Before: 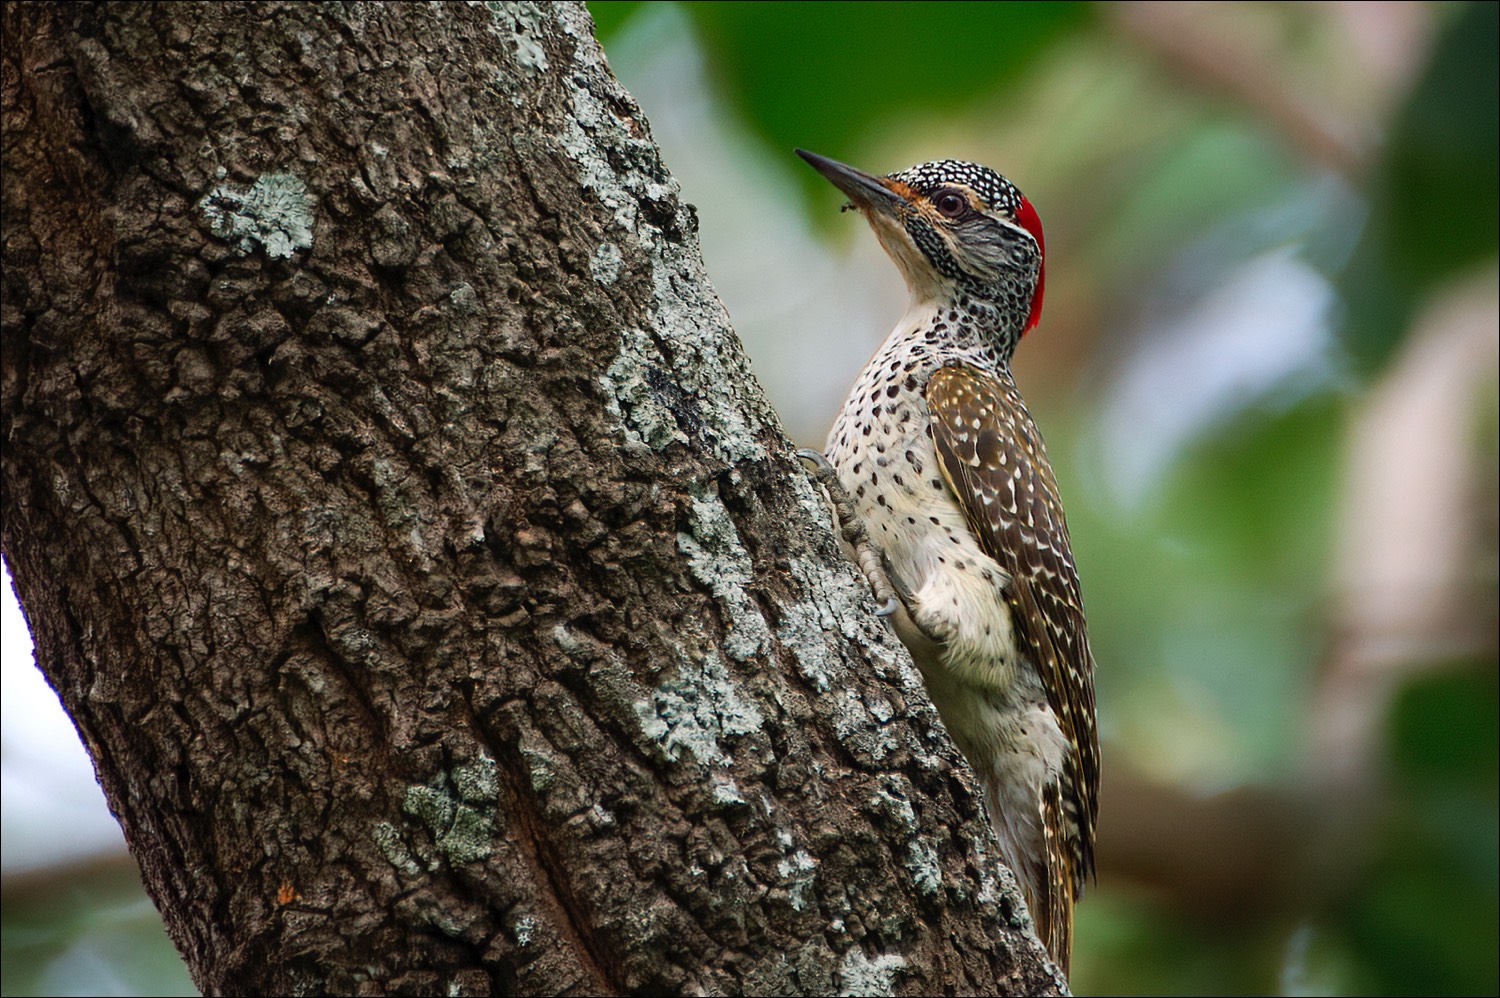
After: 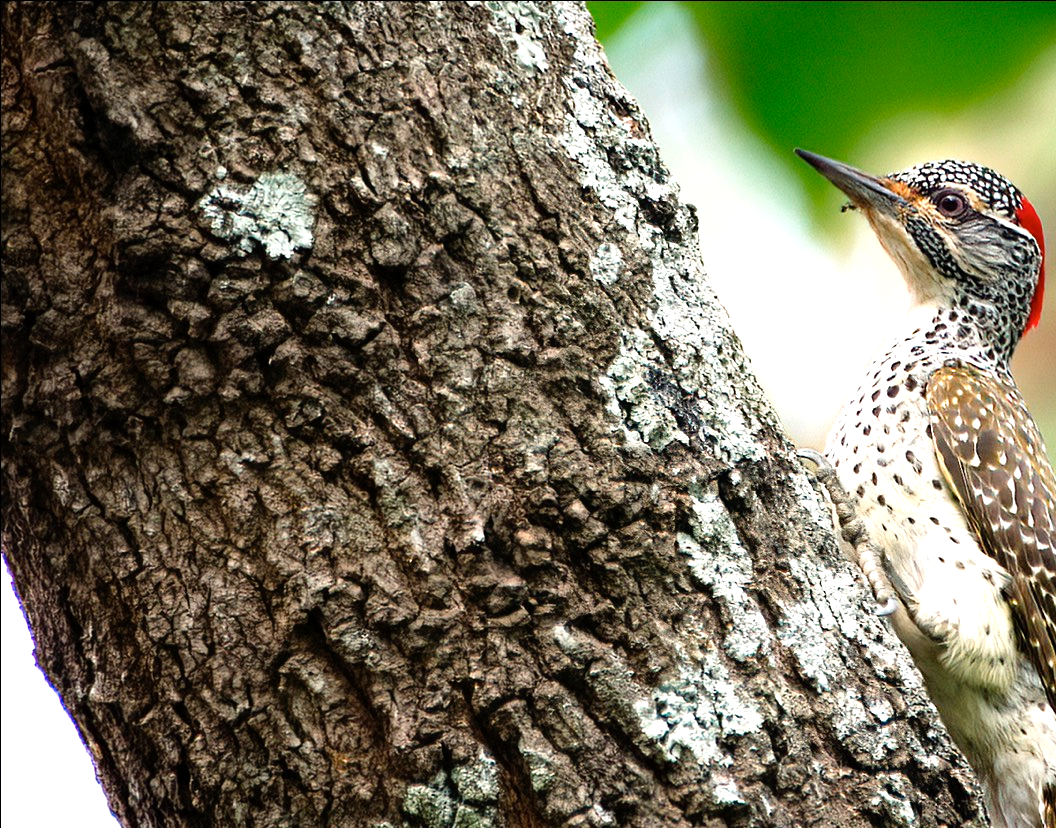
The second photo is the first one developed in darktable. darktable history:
crop: right 28.873%, bottom 16.492%
color balance rgb: highlights gain › luminance 1.3%, highlights gain › chroma 0.362%, highlights gain › hue 42.37°, global offset › hue 170°, perceptual saturation grading › global saturation 2.049%, perceptual saturation grading › highlights -3.004%, perceptual saturation grading › mid-tones 3.934%, perceptual saturation grading › shadows 9.053%
tone equalizer: -8 EV -1.08 EV, -7 EV -1.03 EV, -6 EV -0.836 EV, -5 EV -0.584 EV, -3 EV 0.564 EV, -2 EV 0.846 EV, -1 EV 0.995 EV, +0 EV 1.08 EV
